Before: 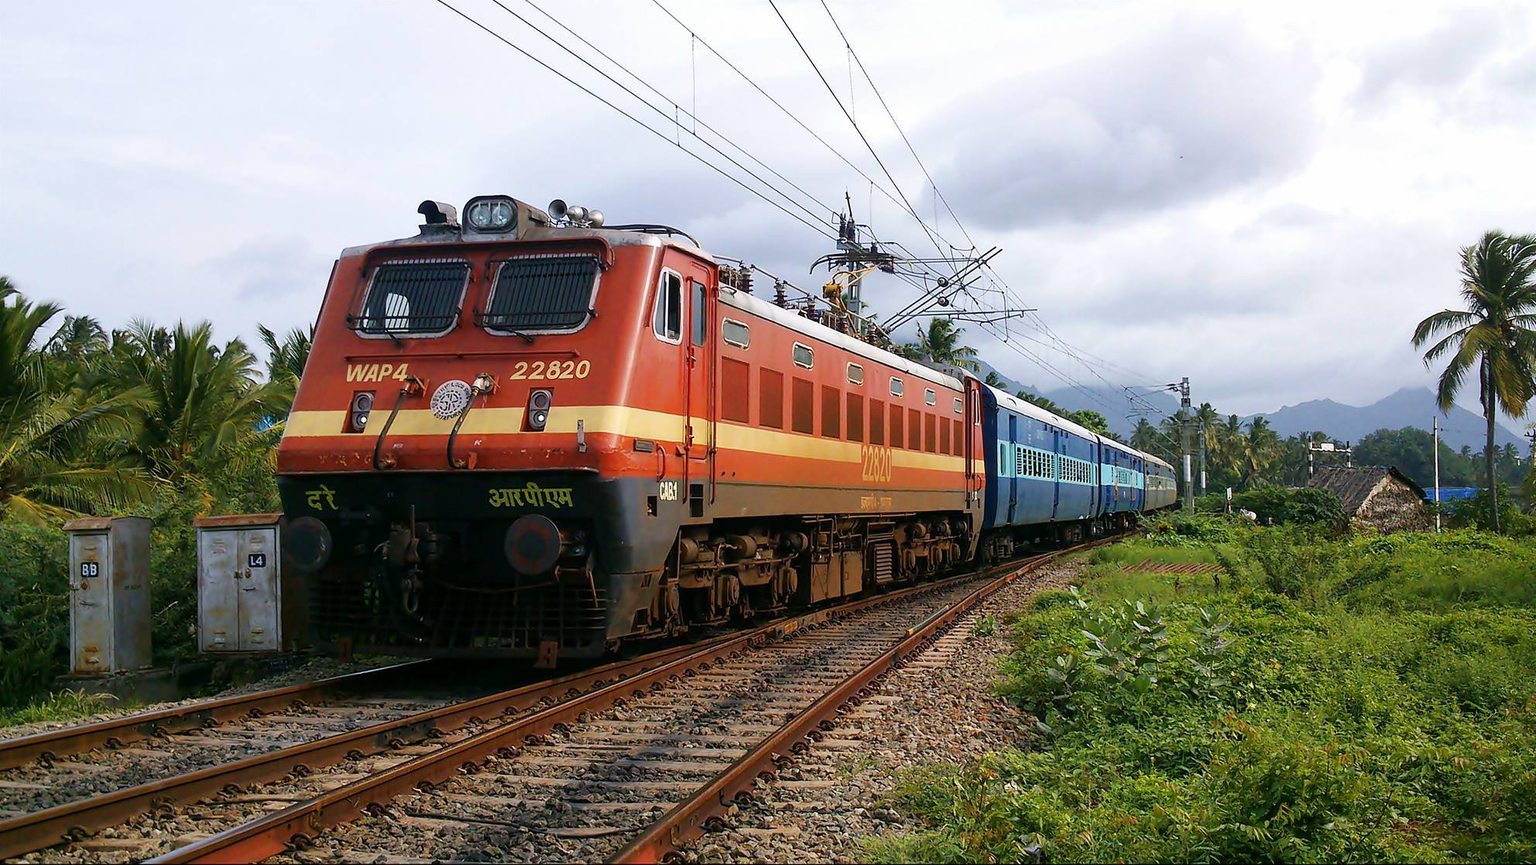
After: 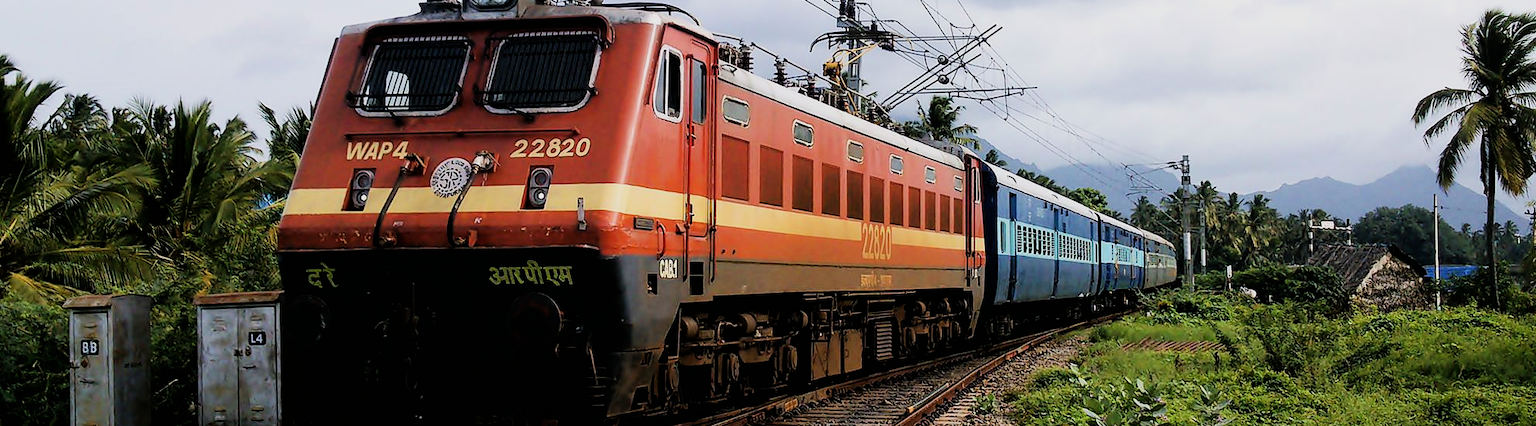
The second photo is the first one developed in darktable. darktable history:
filmic rgb: black relative exposure -5.07 EV, white relative exposure 3.98 EV, threshold 5.98 EV, hardness 2.89, contrast 1.408, highlights saturation mix -19.91%, enable highlight reconstruction true
crop and rotate: top 25.748%, bottom 24.903%
